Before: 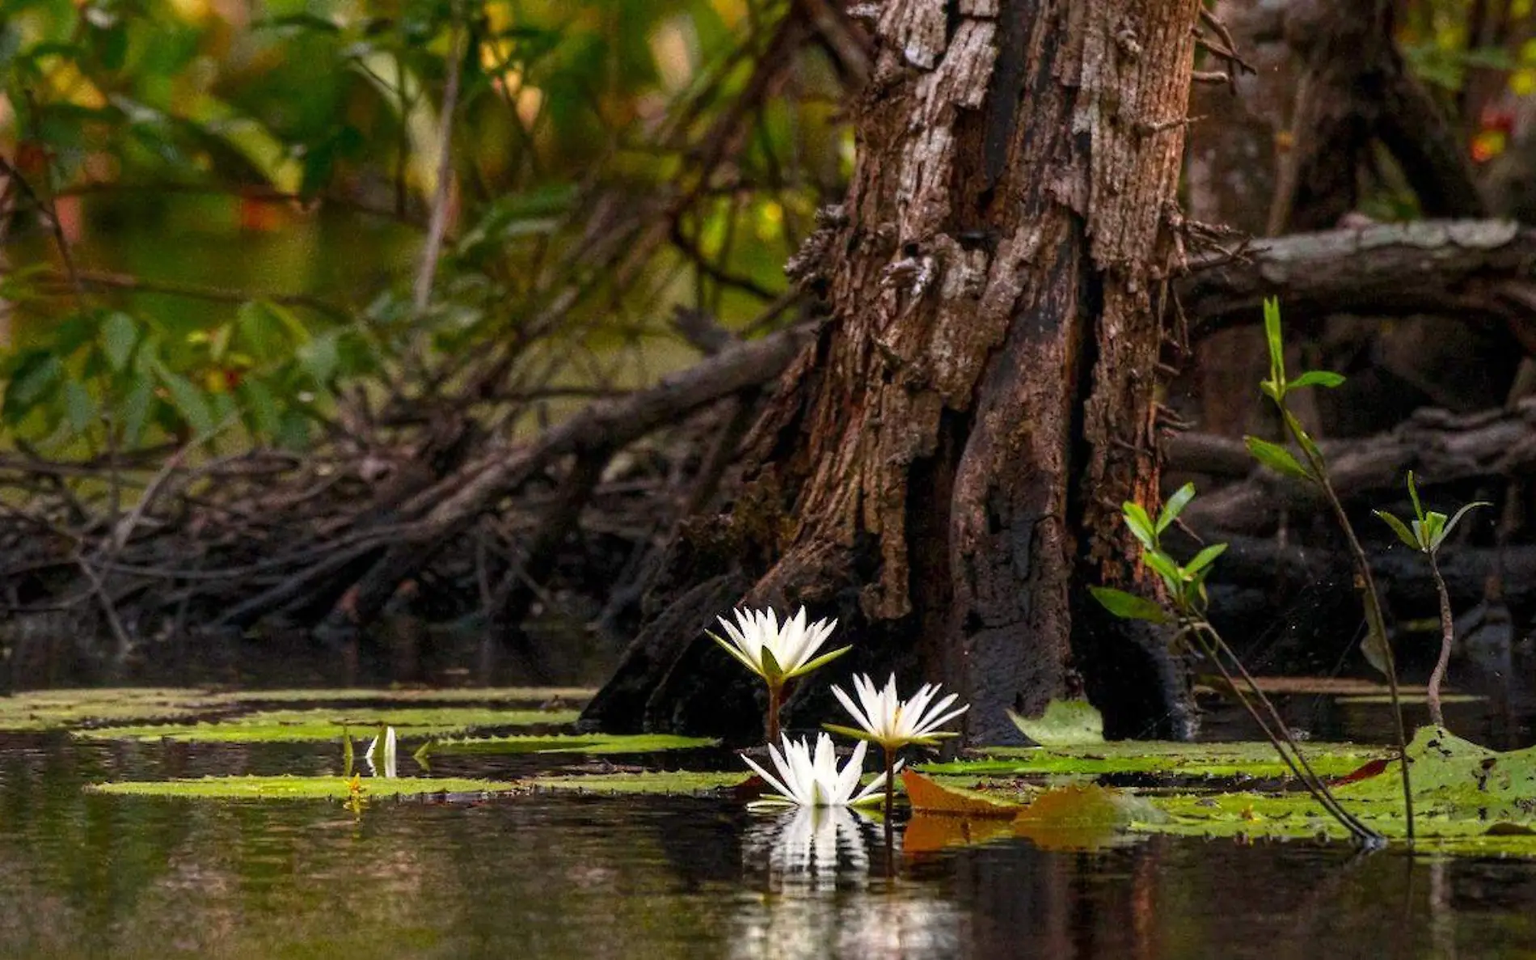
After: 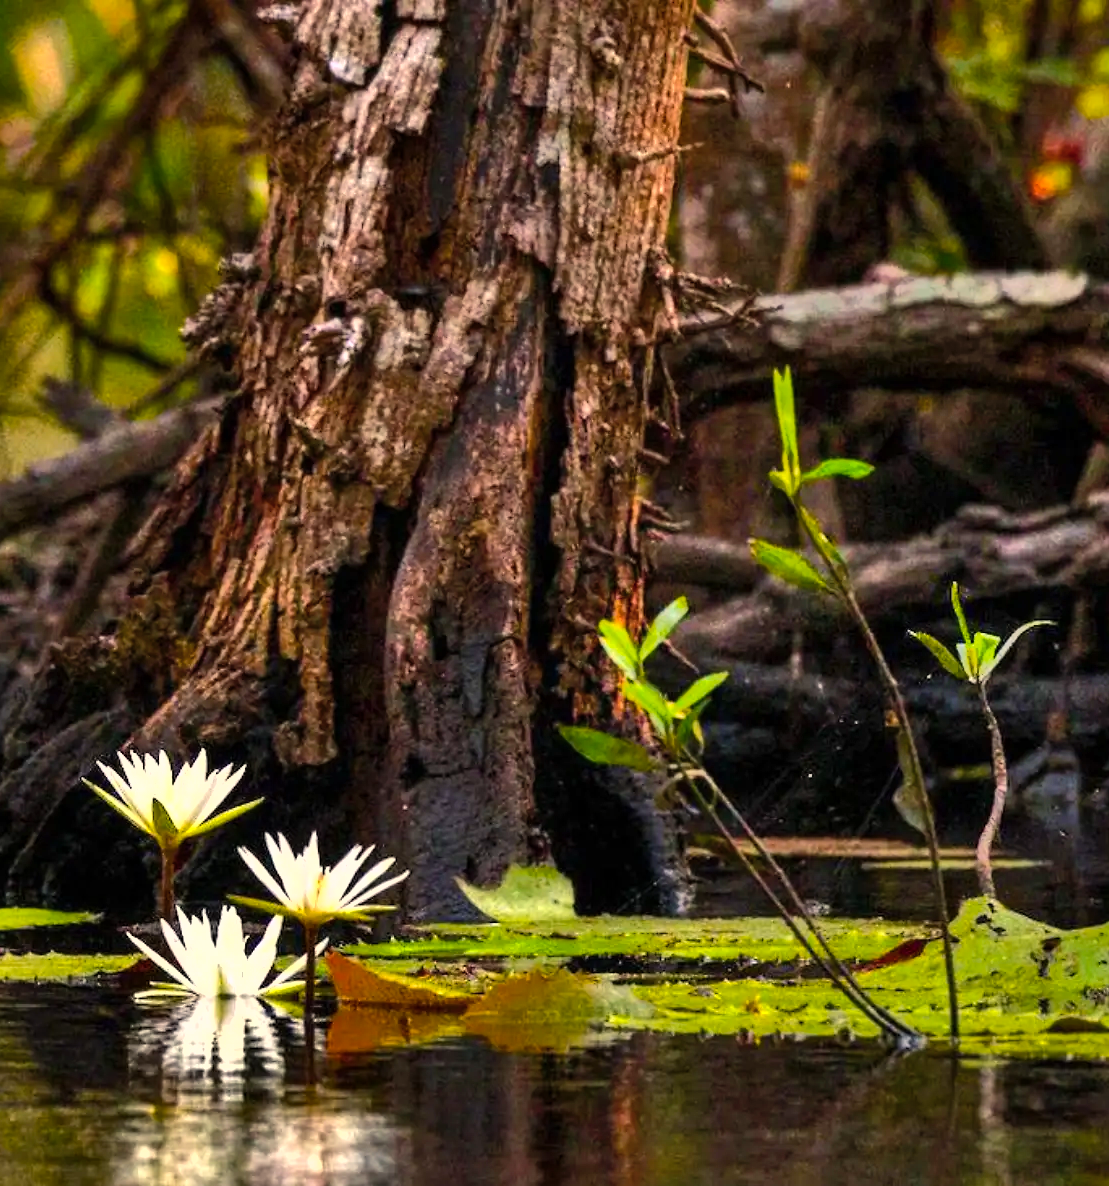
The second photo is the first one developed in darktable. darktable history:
crop: left 41.614%
shadows and highlights: shadows 53.02, soften with gaussian
color balance rgb: highlights gain › chroma 3.072%, highlights gain › hue 76.41°, perceptual saturation grading › global saturation 19.963%, perceptual brilliance grading › global brilliance -5.038%, perceptual brilliance grading › highlights 24.541%, perceptual brilliance grading › mid-tones 7.152%, perceptual brilliance grading › shadows -4.598%, global vibrance 20%
